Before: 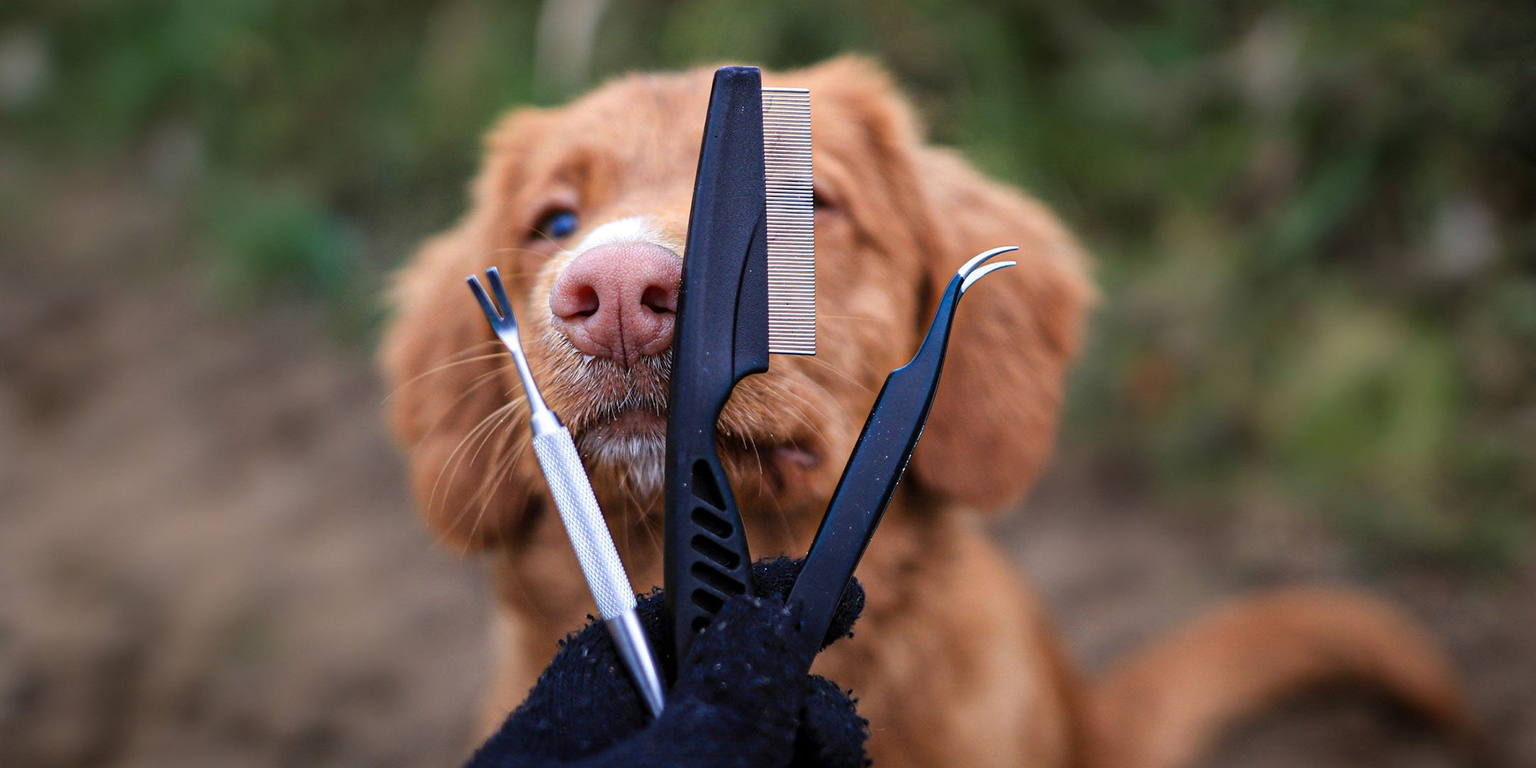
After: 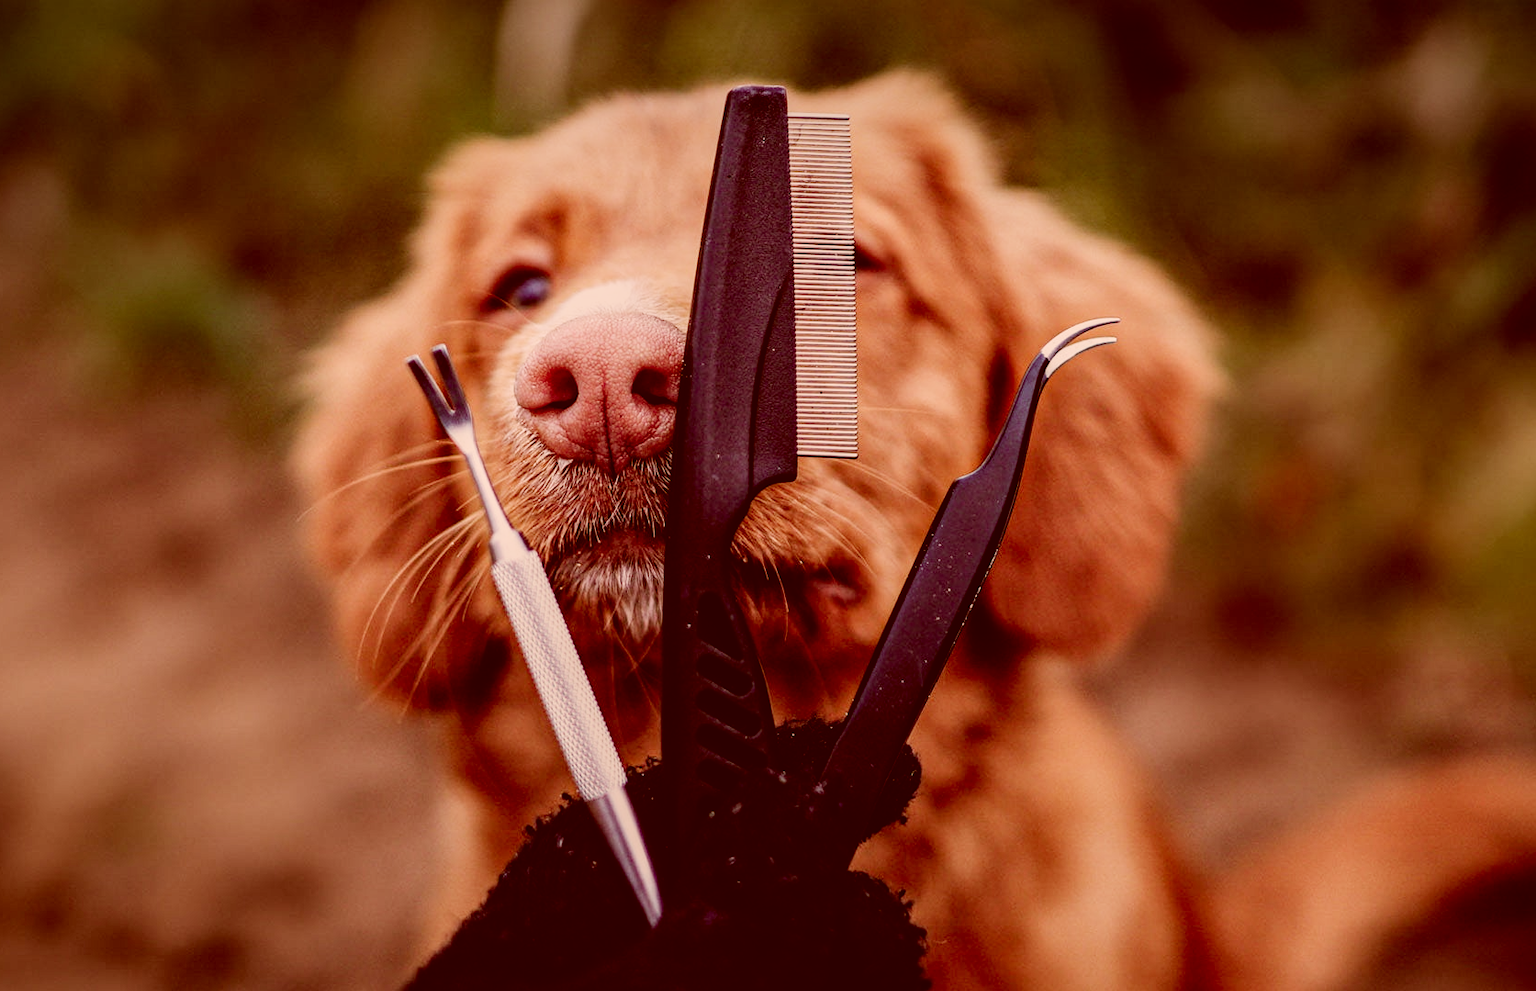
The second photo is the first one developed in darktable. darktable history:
local contrast: on, module defaults
crop: left 9.88%, right 12.664%
vignetting: fall-off start 97.52%, fall-off radius 100%, brightness -0.574, saturation 0, center (-0.027, 0.404), width/height ratio 1.368, unbound false
sigmoid: skew -0.2, preserve hue 0%, red attenuation 0.1, red rotation 0.035, green attenuation 0.1, green rotation -0.017, blue attenuation 0.15, blue rotation -0.052, base primaries Rec2020
color correction: highlights a* 9.03, highlights b* 8.71, shadows a* 40, shadows b* 40, saturation 0.8
white balance: red 1.029, blue 0.92
